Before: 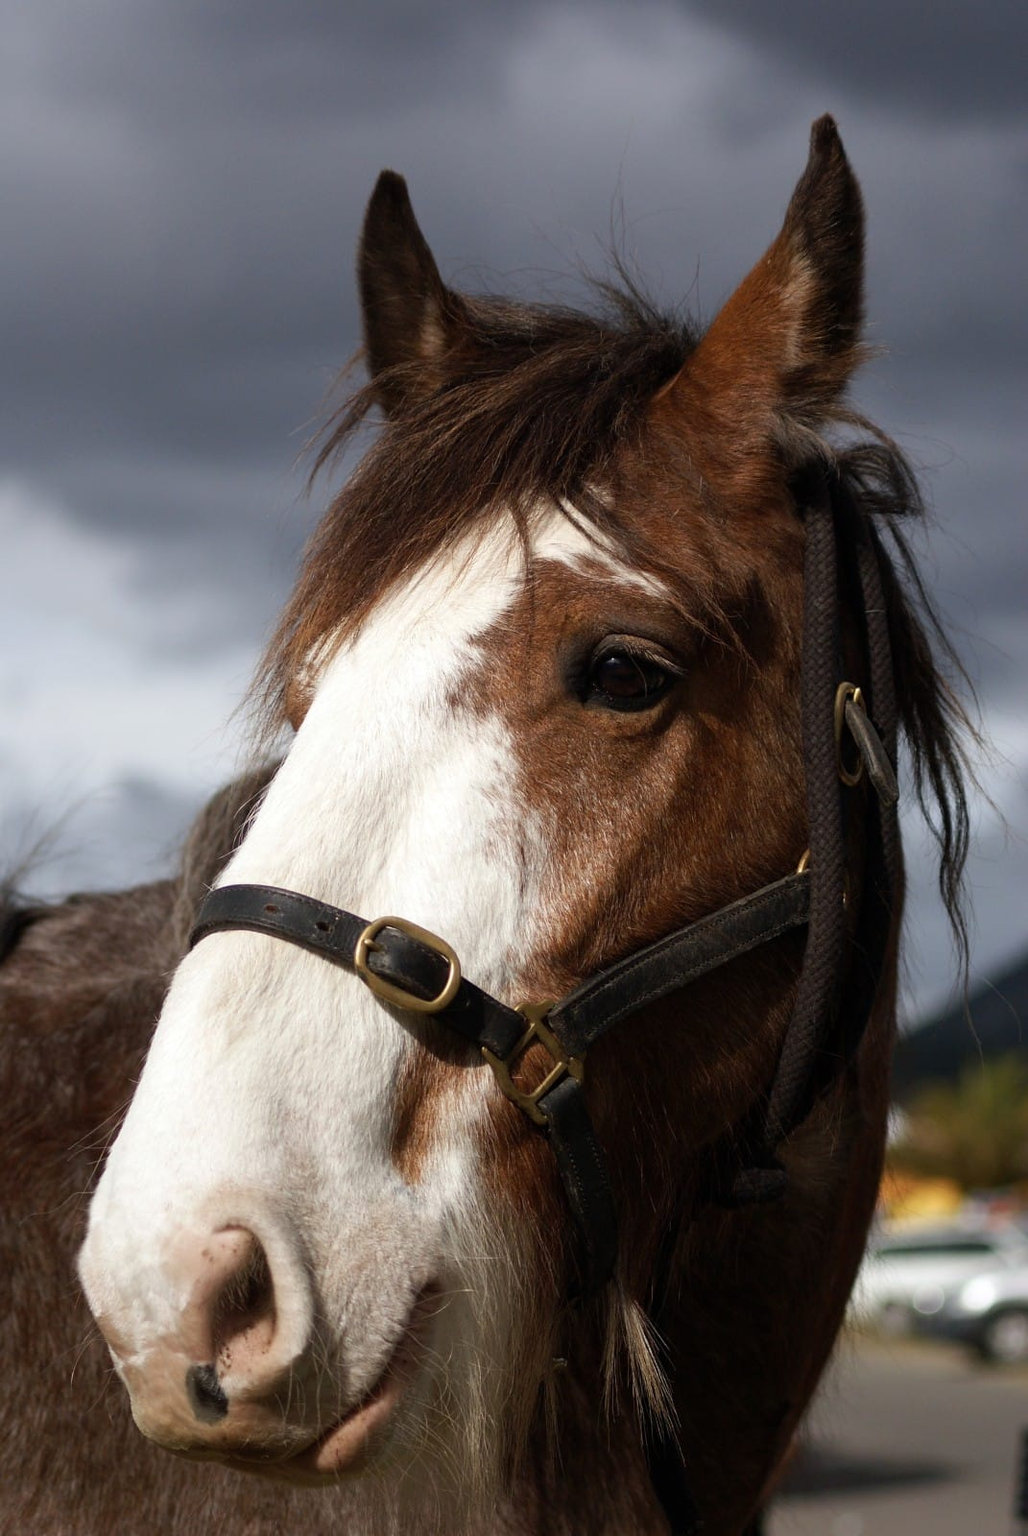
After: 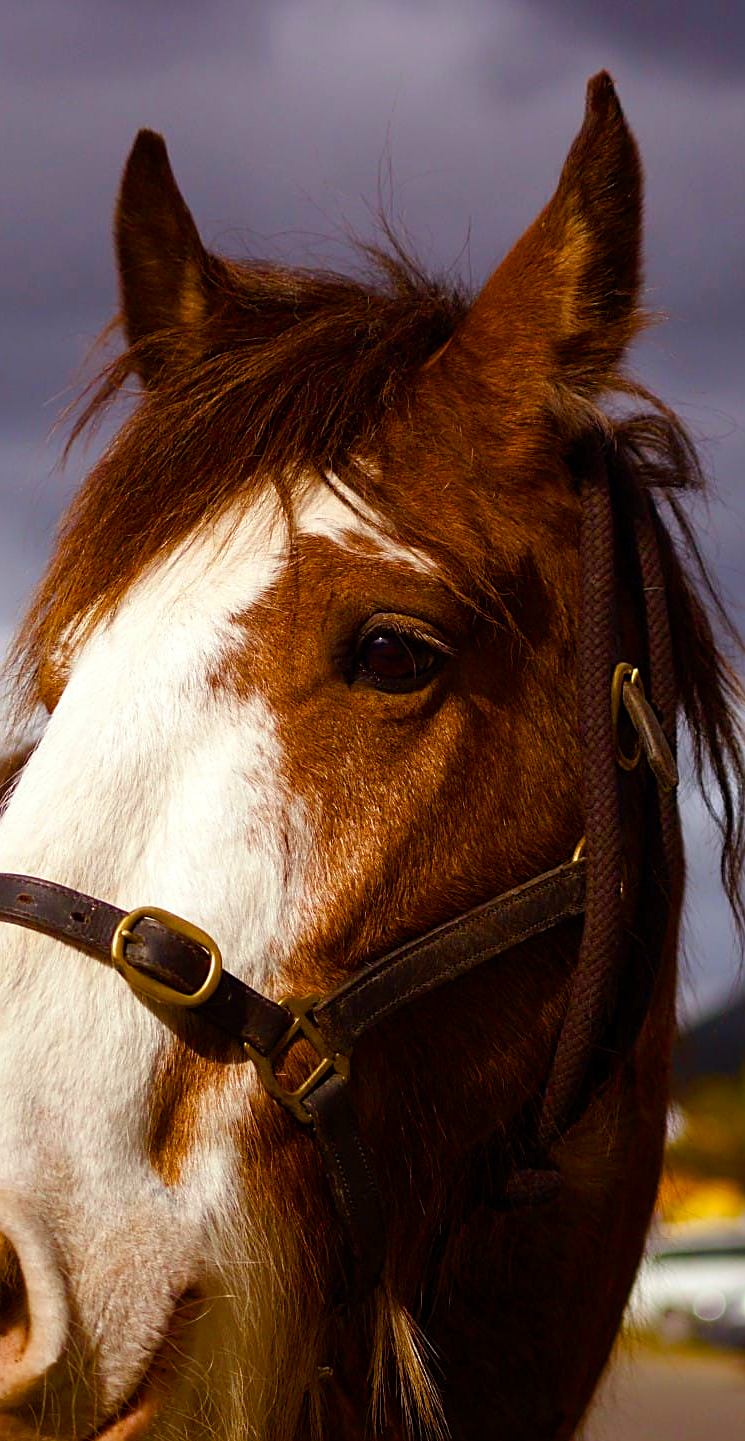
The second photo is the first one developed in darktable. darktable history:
sharpen: on, module defaults
color balance rgb: power › chroma 1.546%, power › hue 28°, linear chroma grading › global chroma 14.399%, perceptual saturation grading › global saturation 20%, perceptual saturation grading › highlights -25.138%, perceptual saturation grading › shadows 50.171%, global vibrance 50.756%
crop and rotate: left 24.124%, top 3.065%, right 6.233%, bottom 6.861%
